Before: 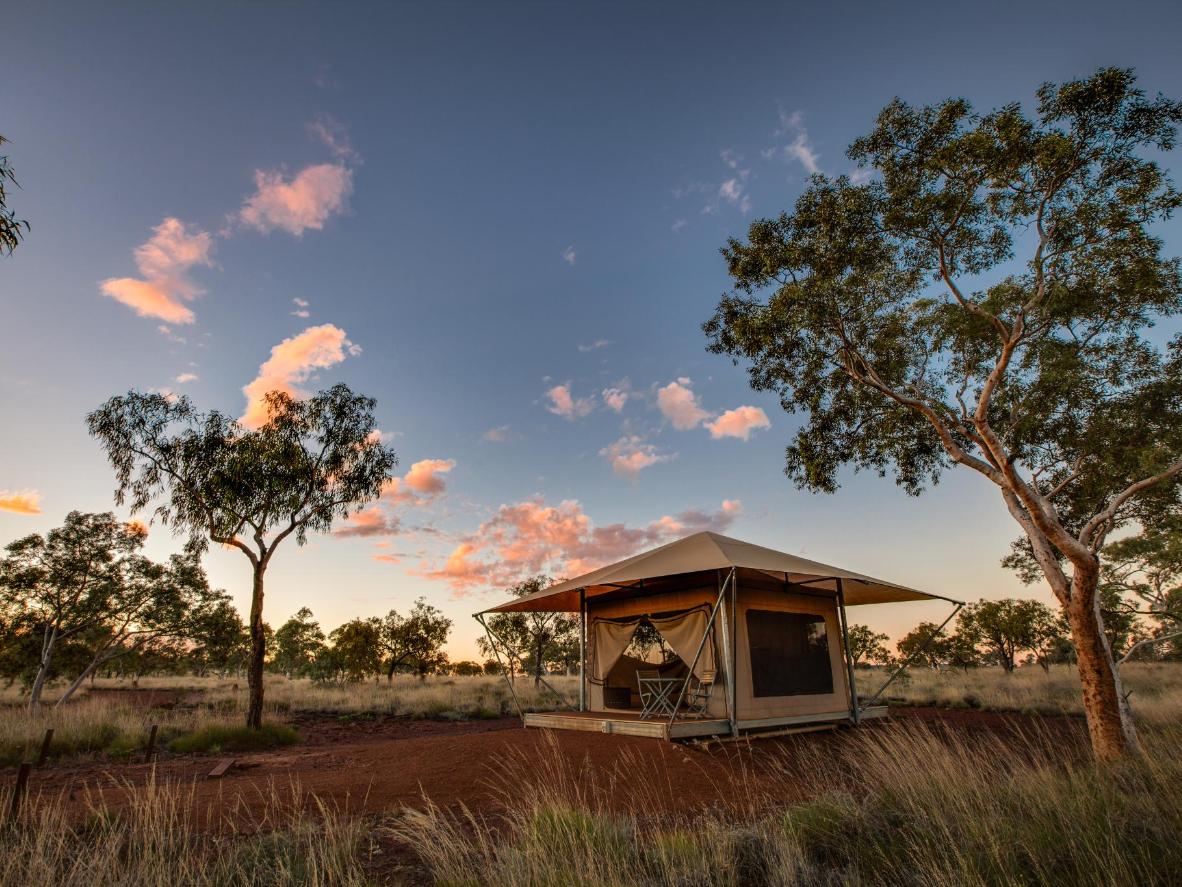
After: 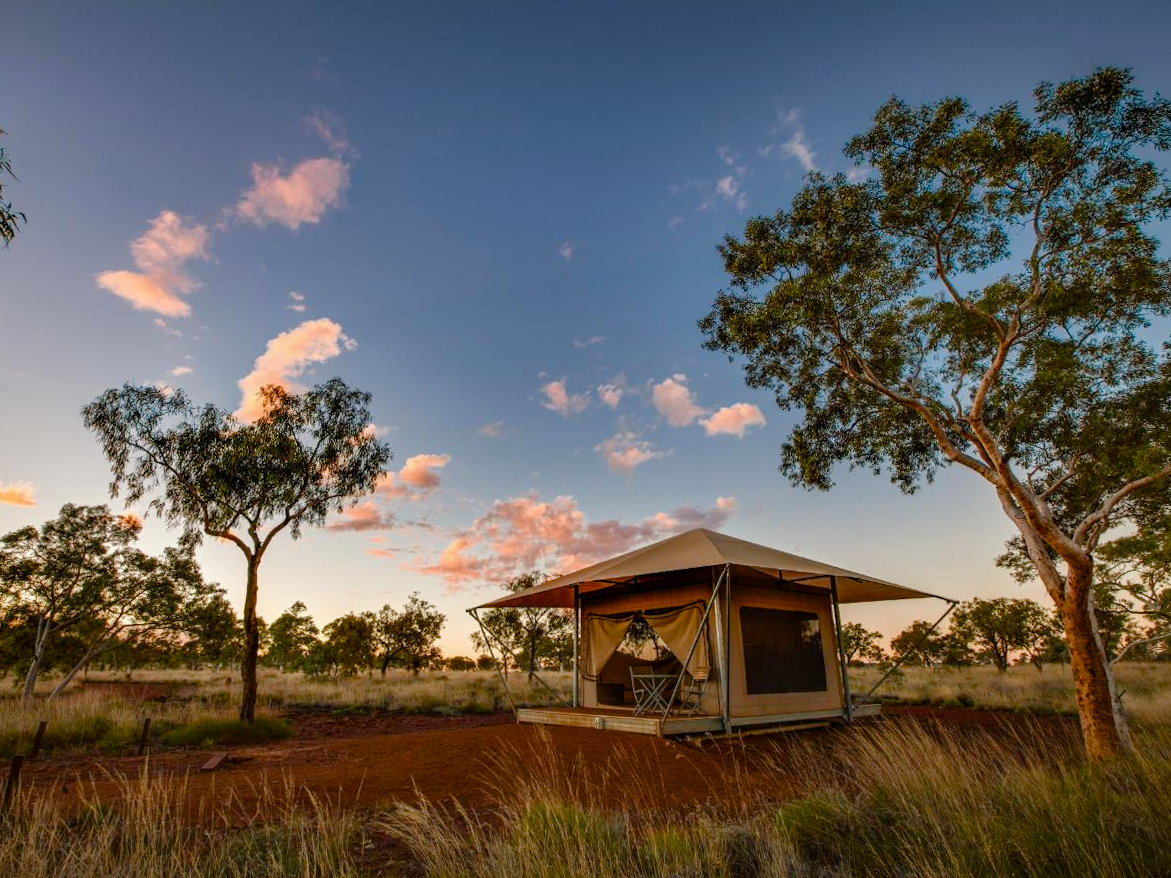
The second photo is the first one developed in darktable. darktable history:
color balance rgb: shadows lift › chroma 0.679%, shadows lift › hue 114.11°, linear chroma grading › global chroma 15.202%, perceptual saturation grading › global saturation 20%, perceptual saturation grading › highlights -49.376%, perceptual saturation grading › shadows 25.177%
crop and rotate: angle -0.401°
